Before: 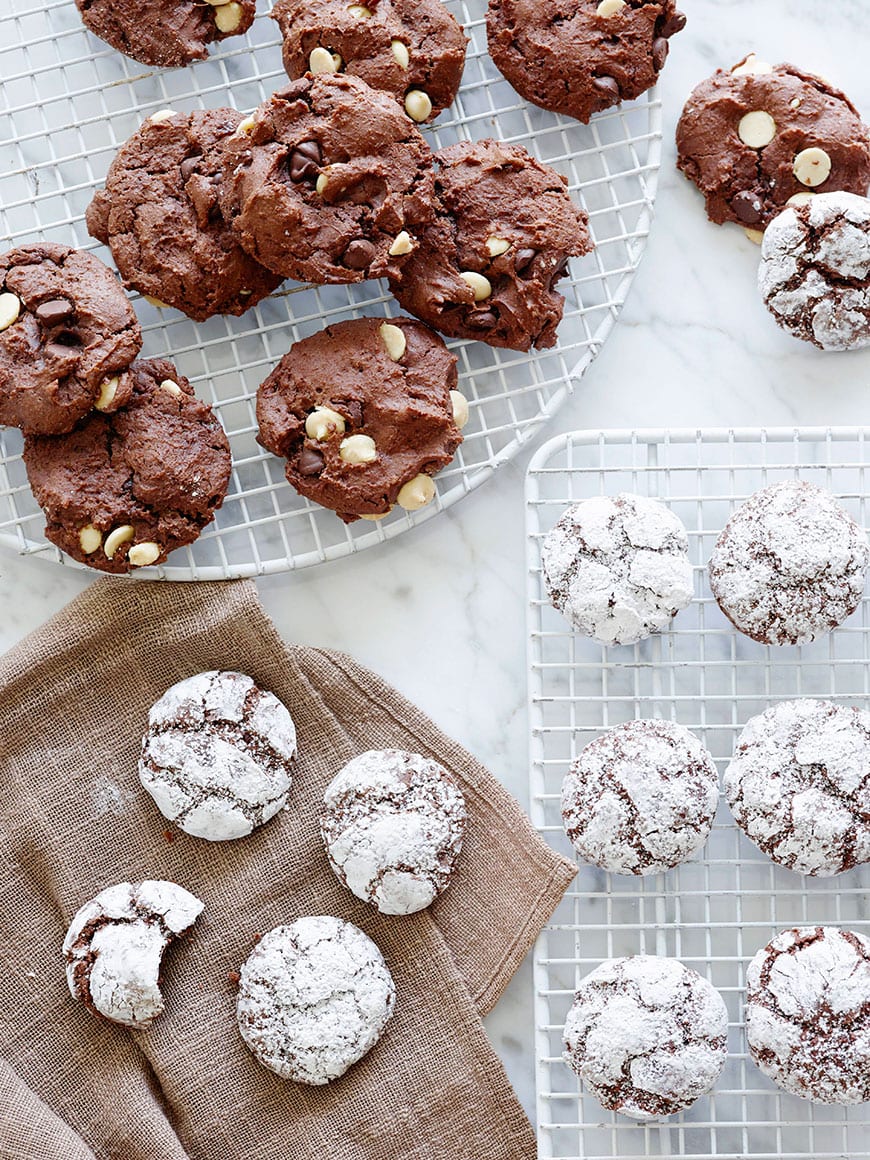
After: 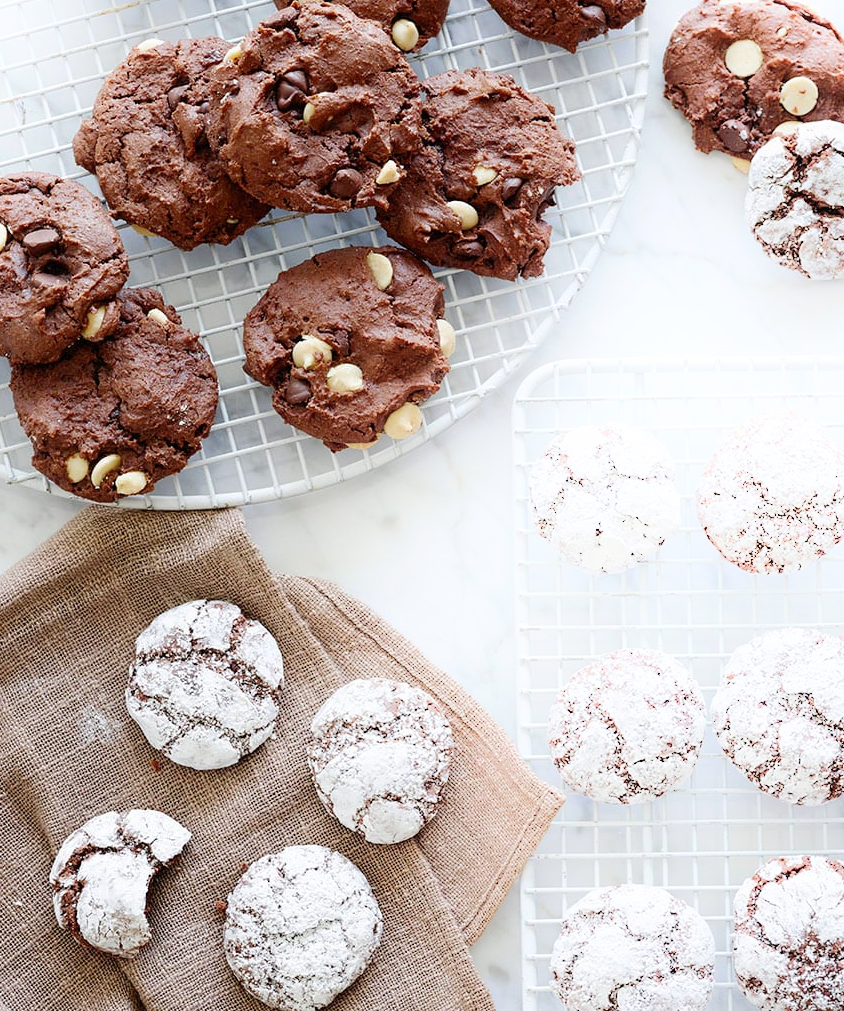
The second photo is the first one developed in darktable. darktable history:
shadows and highlights: shadows -90, highlights 90, soften with gaussian
crop: left 1.507%, top 6.147%, right 1.379%, bottom 6.637%
